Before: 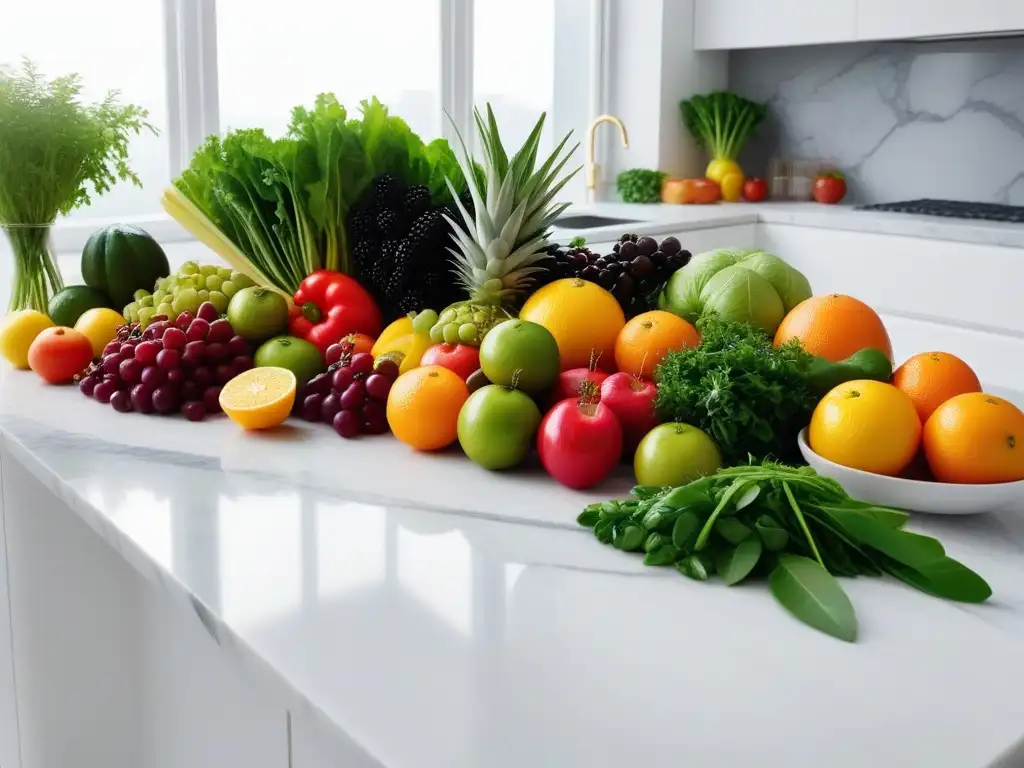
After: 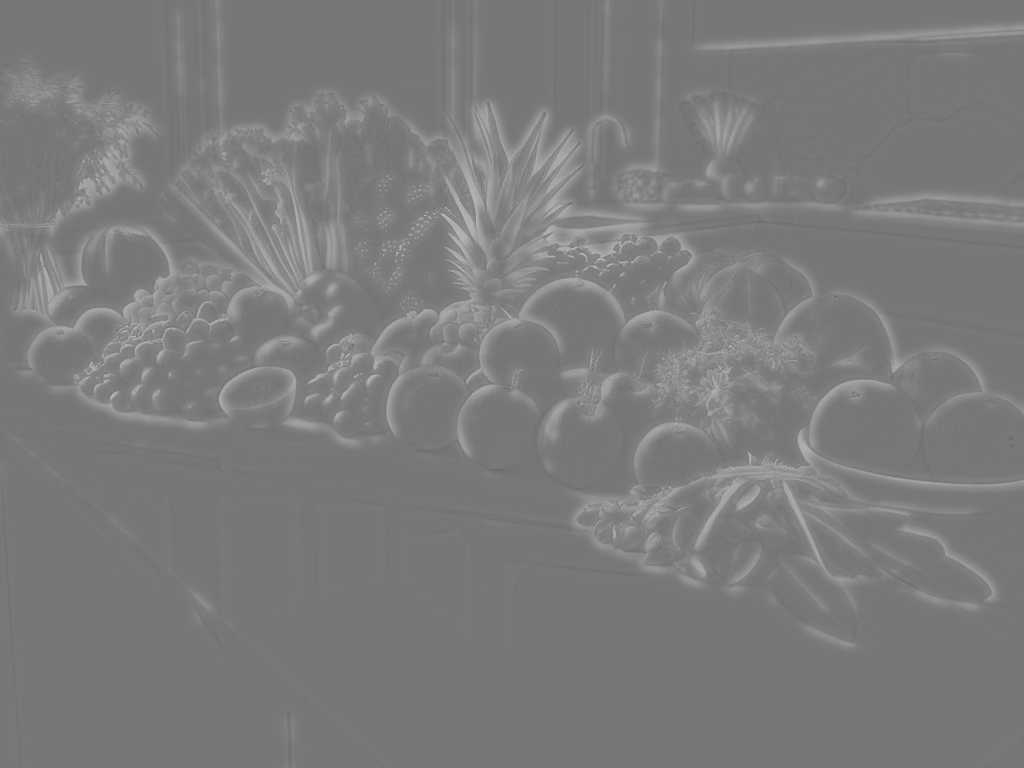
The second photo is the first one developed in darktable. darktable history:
local contrast: mode bilateral grid, contrast 20, coarseness 50, detail 132%, midtone range 0.2
highpass: sharpness 6%, contrast boost 7.63%
bloom: size 0%, threshold 54.82%, strength 8.31%
